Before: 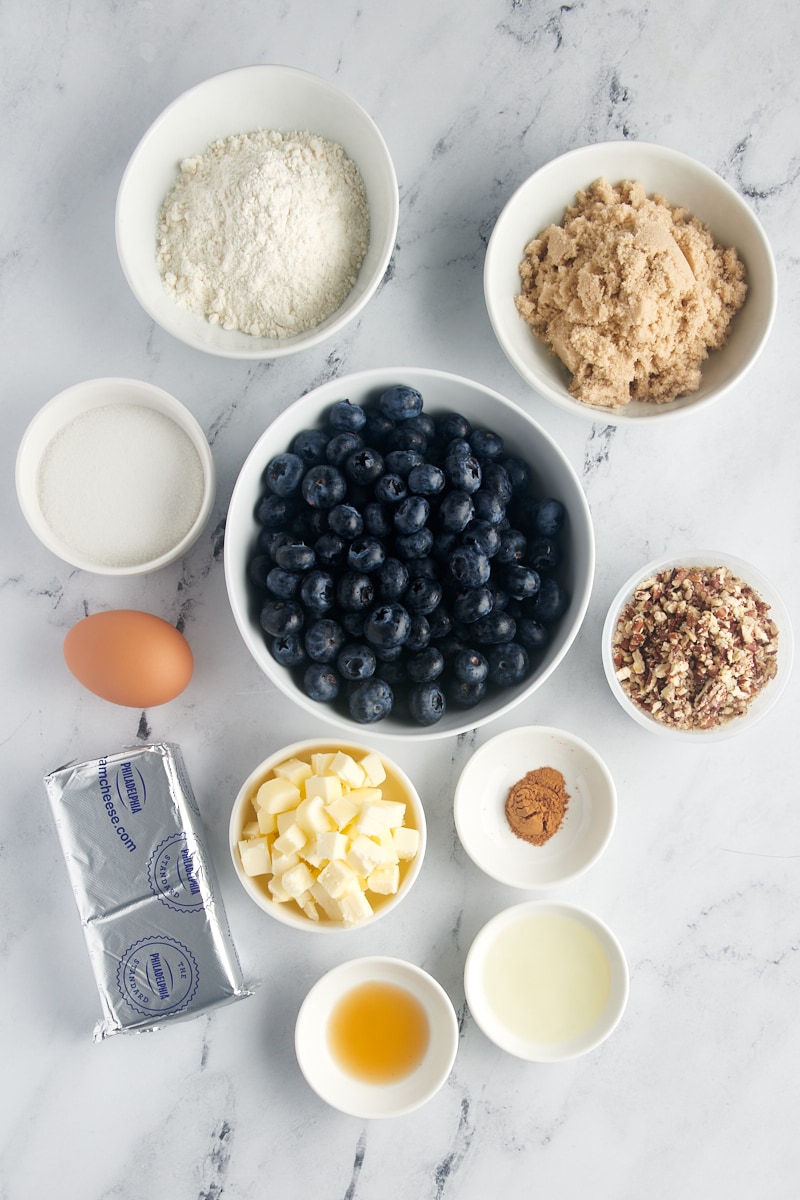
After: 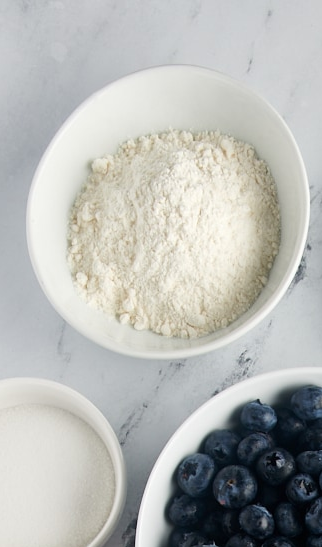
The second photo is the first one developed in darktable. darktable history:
crop and rotate: left 11.139%, top 0.055%, right 48.575%, bottom 54.324%
